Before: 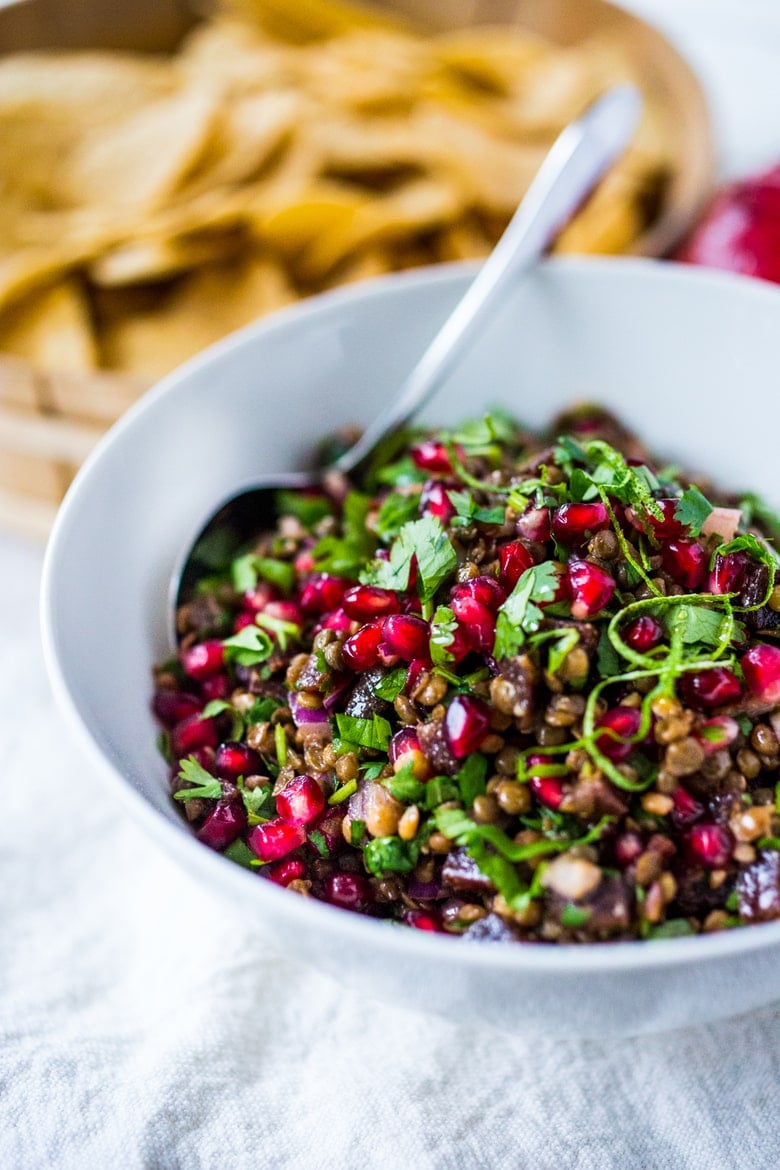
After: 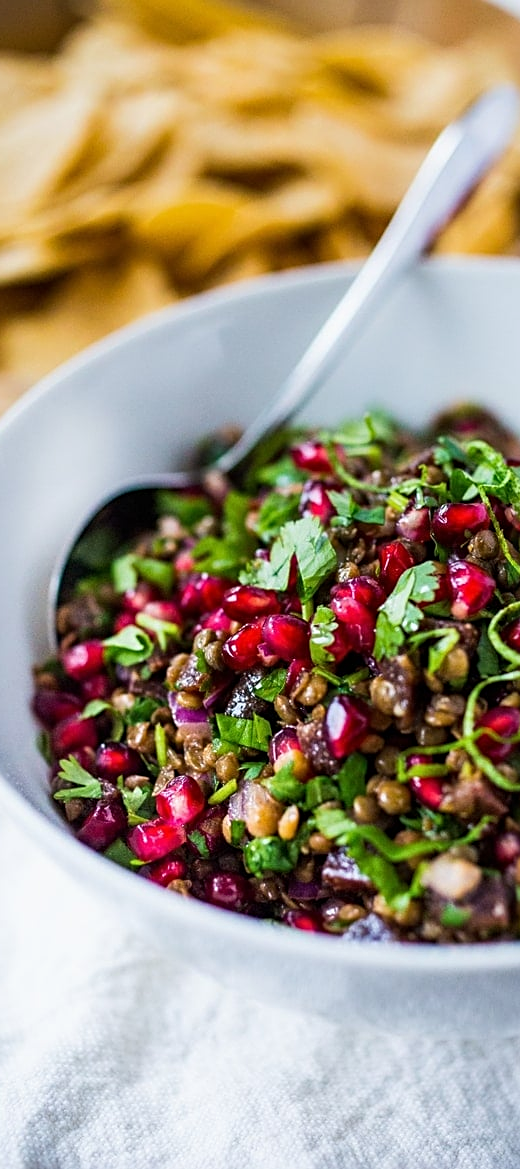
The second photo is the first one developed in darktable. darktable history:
exposure: exposure -0.051 EV, compensate exposure bias true, compensate highlight preservation false
sharpen: radius 2.508, amount 0.338
crop and rotate: left 15.504%, right 17.707%
